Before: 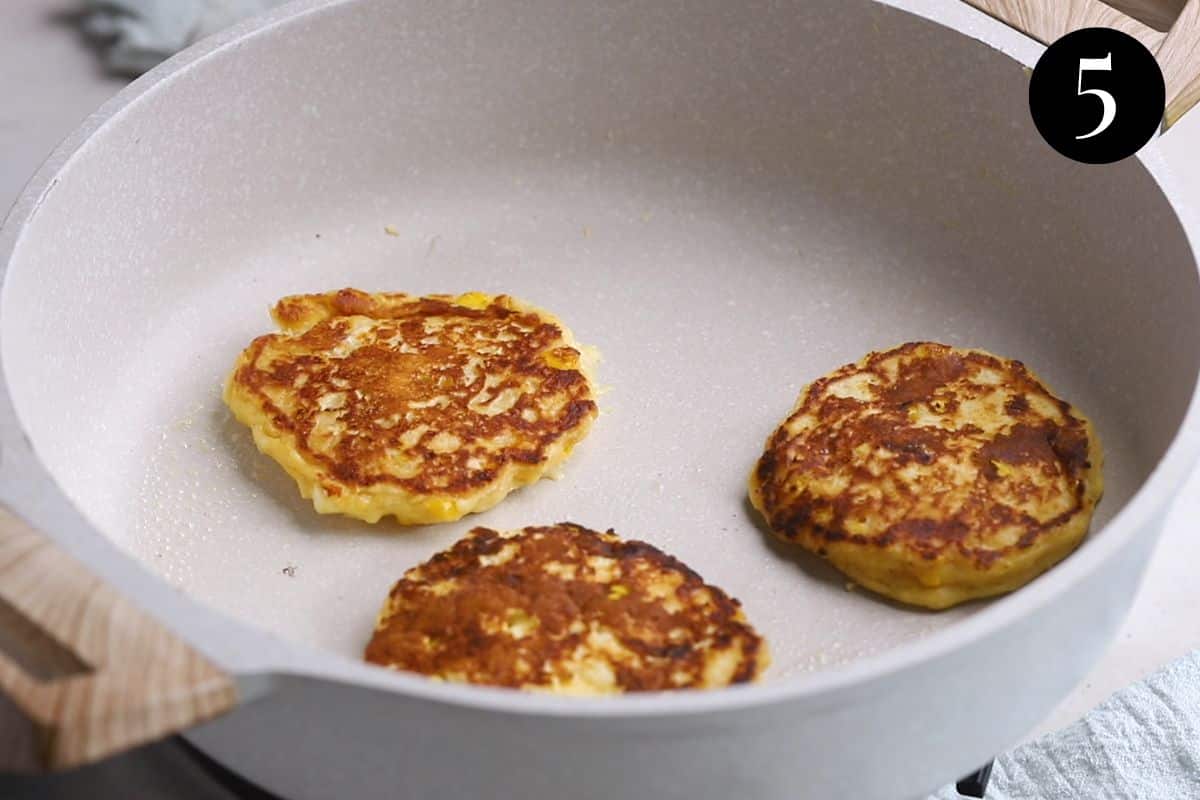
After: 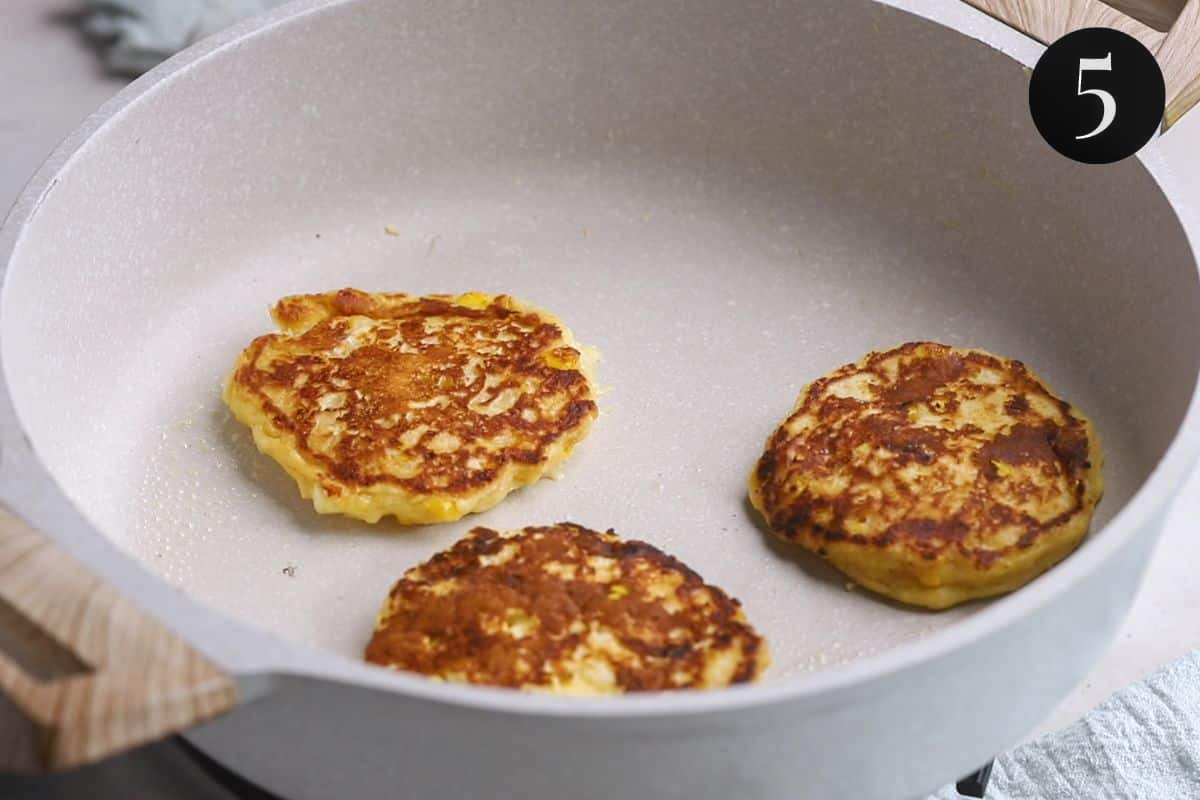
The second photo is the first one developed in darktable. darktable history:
local contrast: detail 110%
sharpen: radius 2.883, amount 0.868, threshold 47.523
